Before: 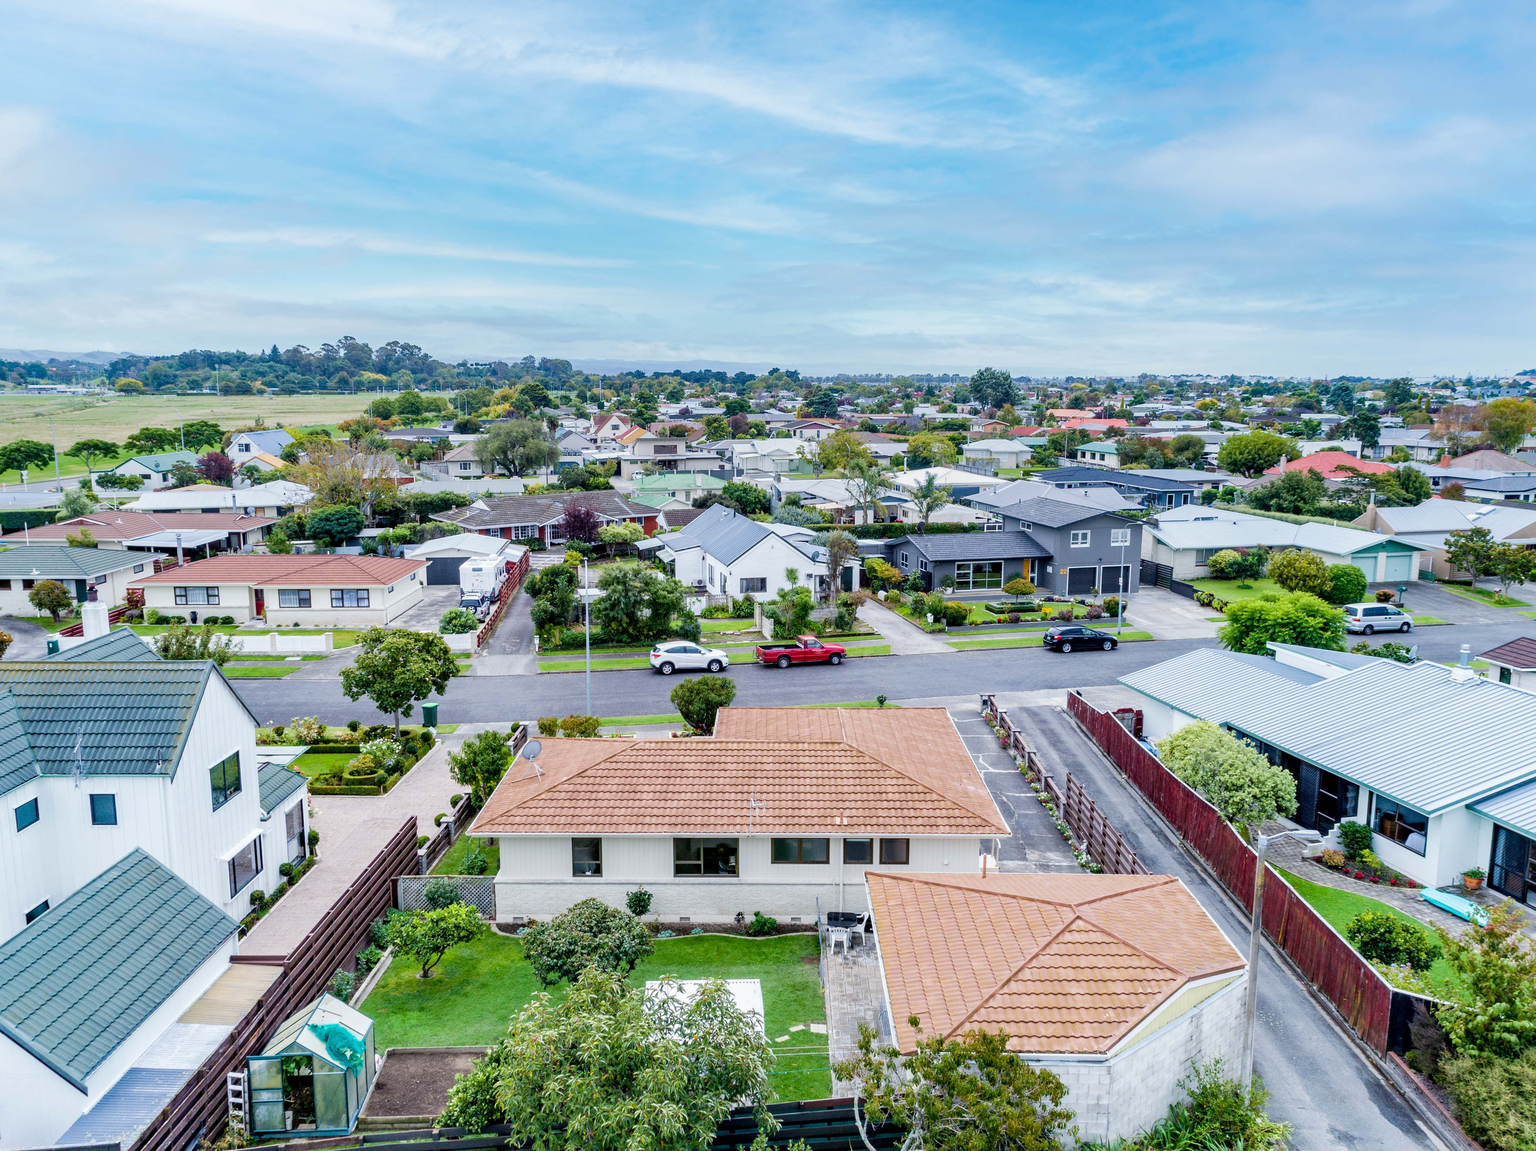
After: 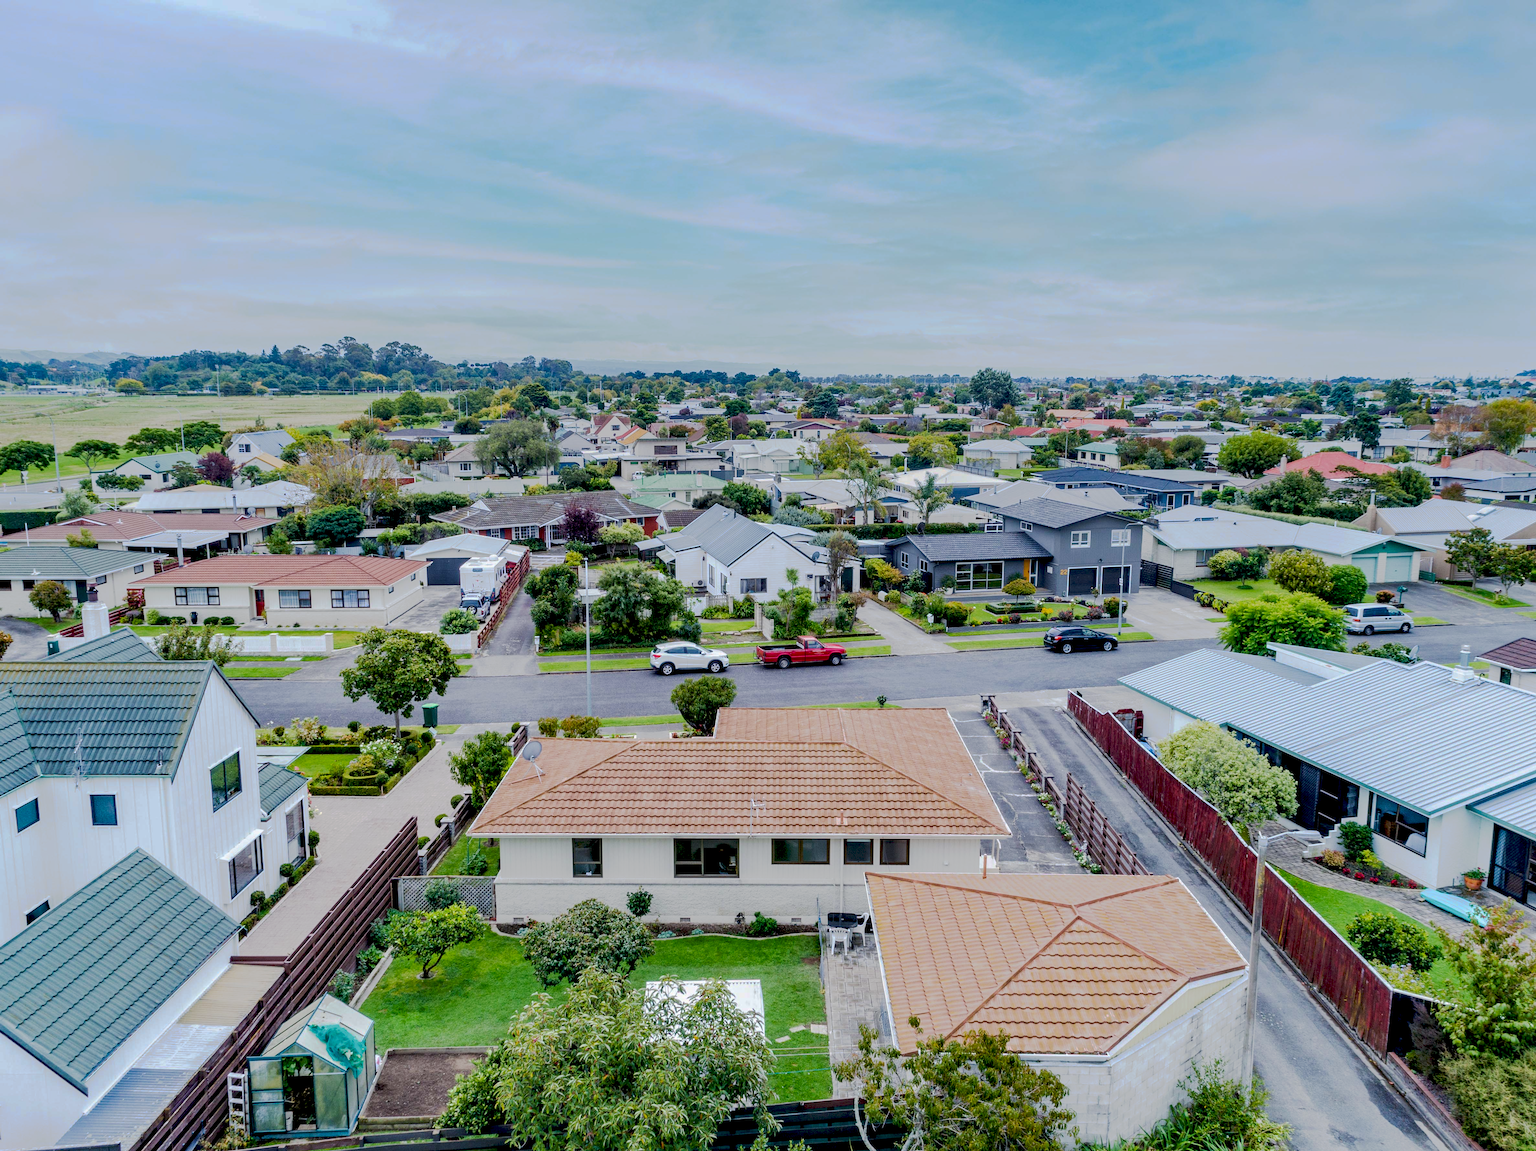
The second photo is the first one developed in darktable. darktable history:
exposure: black level correction 0.016, exposure -0.009 EV, compensate highlight preservation false
tone curve: curves: ch0 [(0, 0) (0.003, 0.098) (0.011, 0.099) (0.025, 0.103) (0.044, 0.114) (0.069, 0.13) (0.1, 0.142) (0.136, 0.161) (0.177, 0.189) (0.224, 0.224) (0.277, 0.266) (0.335, 0.32) (0.399, 0.38) (0.468, 0.45) (0.543, 0.522) (0.623, 0.598) (0.709, 0.669) (0.801, 0.731) (0.898, 0.786) (1, 1)], preserve colors none
